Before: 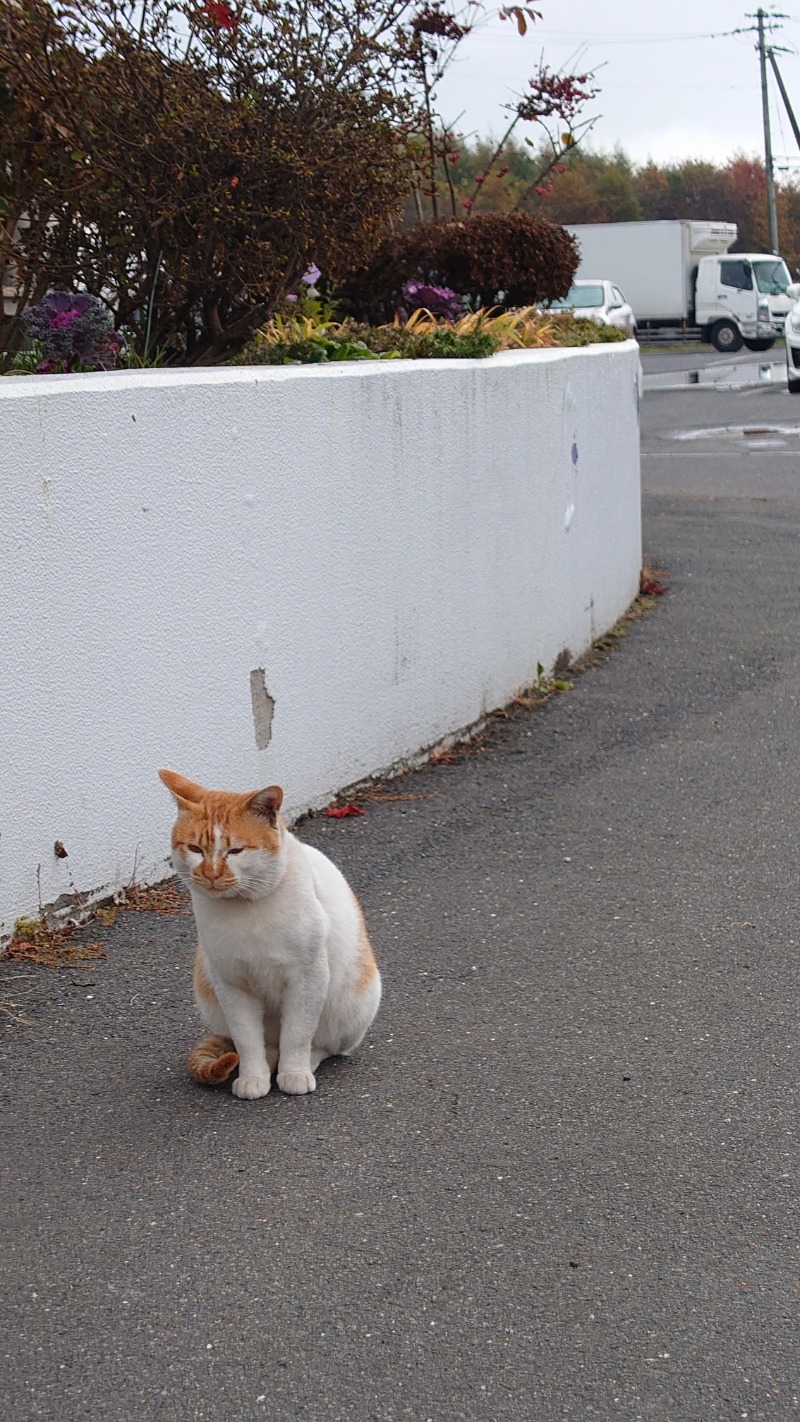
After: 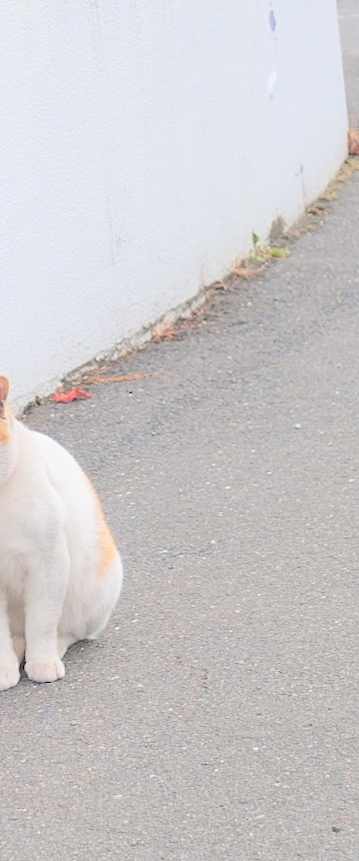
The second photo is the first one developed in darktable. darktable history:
crop: left 35.432%, top 26.233%, right 20.145%, bottom 3.432%
contrast brightness saturation: brightness 1
rotate and perspective: rotation -4.57°, crop left 0.054, crop right 0.944, crop top 0.087, crop bottom 0.914
